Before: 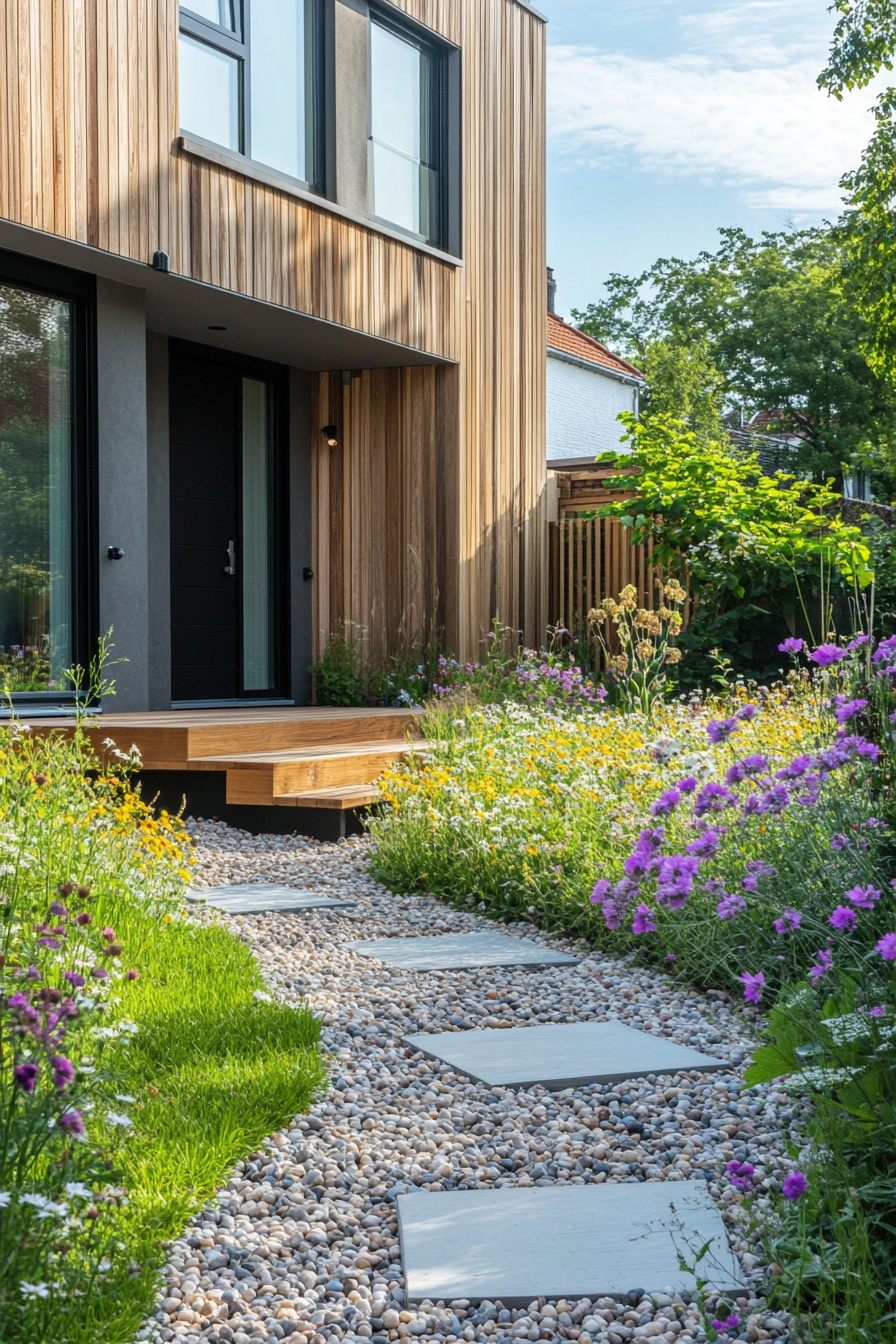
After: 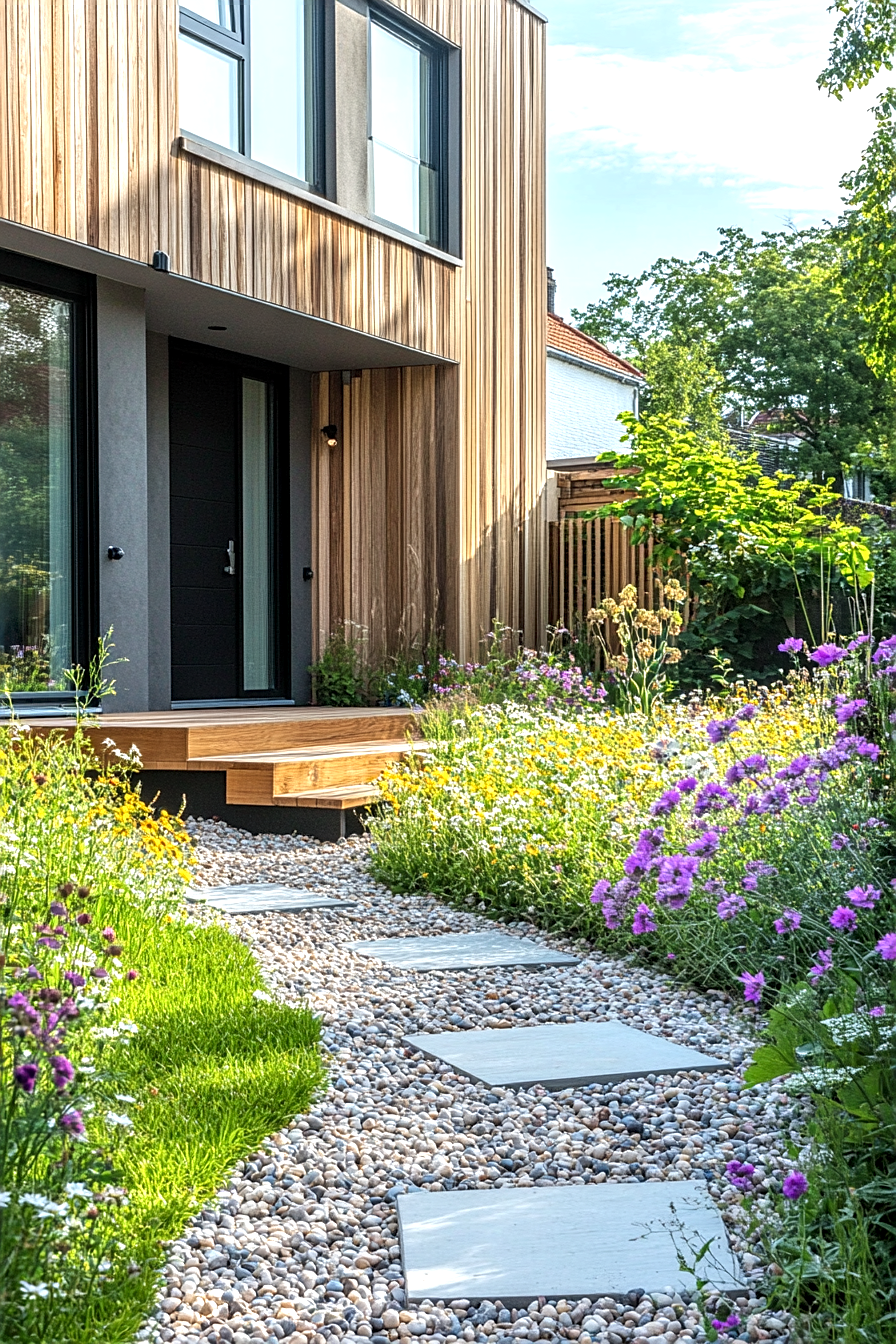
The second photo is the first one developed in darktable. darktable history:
exposure: black level correction 0.001, exposure 0.5 EV, compensate exposure bias true, compensate highlight preservation false
local contrast: on, module defaults
sharpen: on, module defaults
